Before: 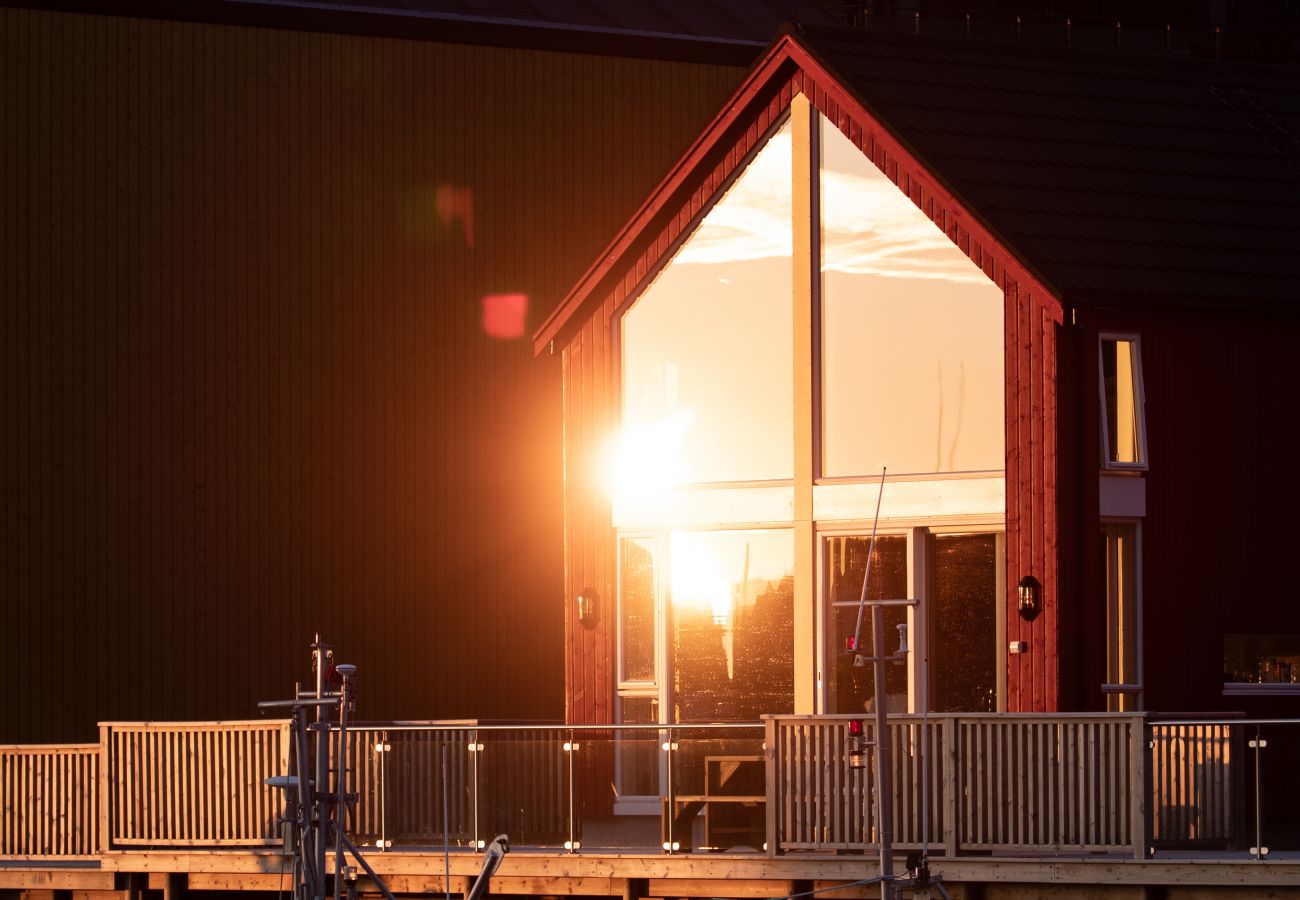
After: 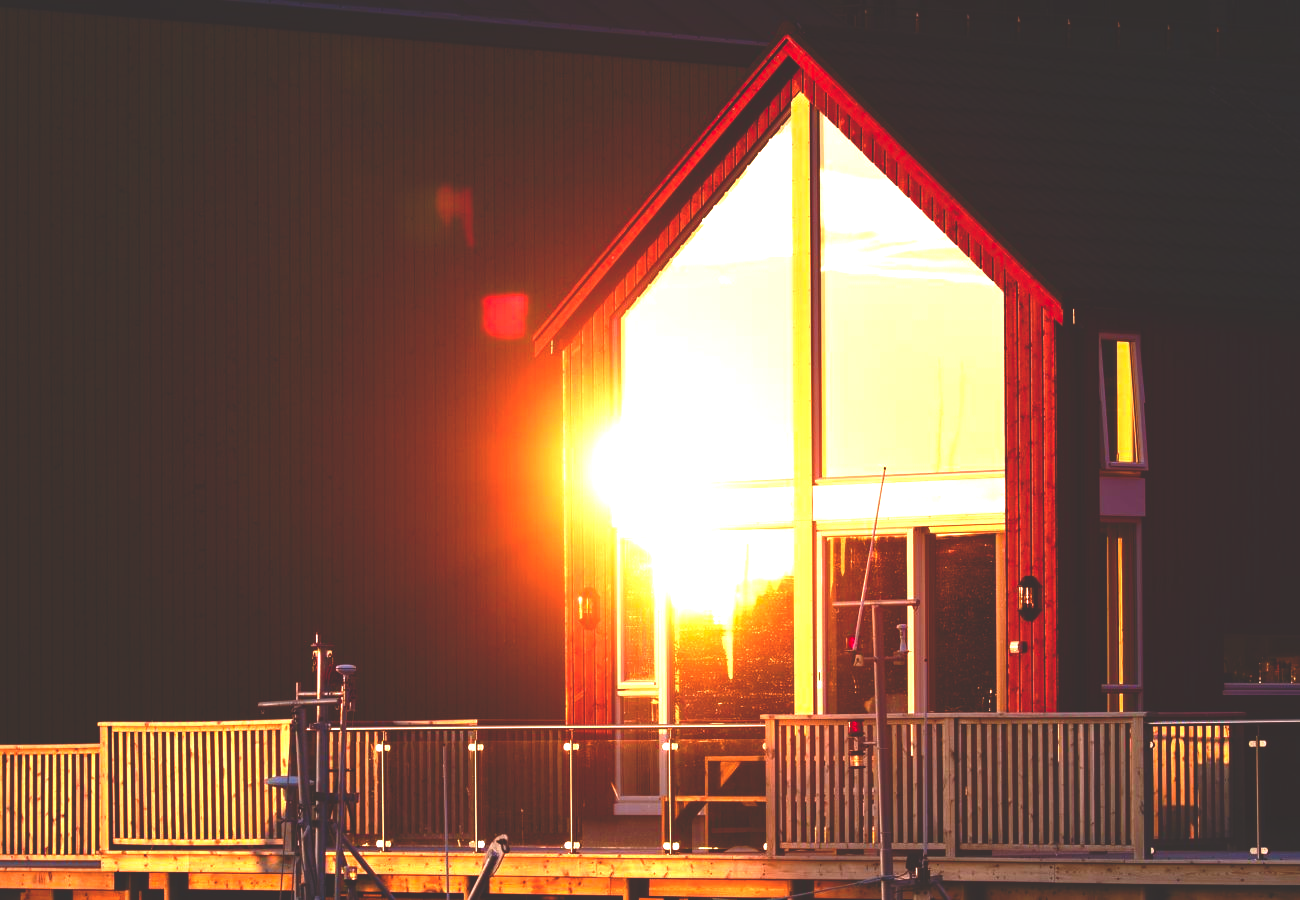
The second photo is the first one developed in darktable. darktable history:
exposure: black level correction -0.002, exposure 1.115 EV, compensate highlight preservation false
color balance rgb: perceptual saturation grading › global saturation 20%, perceptual saturation grading › highlights -25%, perceptual saturation grading › shadows 50.52%, global vibrance 40.24%
rgb curve: curves: ch0 [(0, 0.186) (0.314, 0.284) (0.775, 0.708) (1, 1)], compensate middle gray true, preserve colors none
